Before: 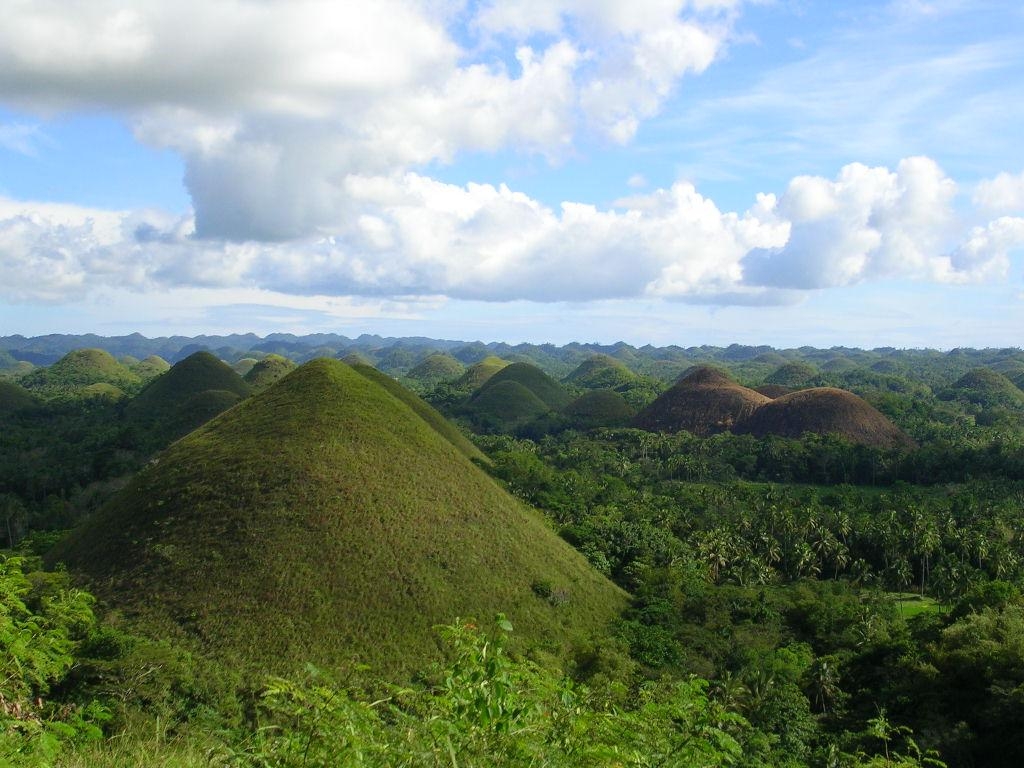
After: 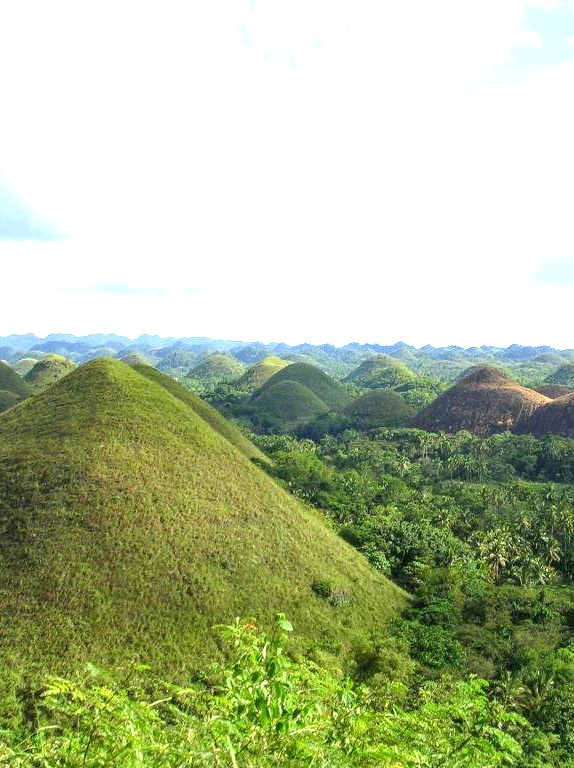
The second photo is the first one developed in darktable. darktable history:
local contrast: on, module defaults
exposure: black level correction 0.001, exposure 1.324 EV, compensate highlight preservation false
crop: left 21.58%, right 22.329%
